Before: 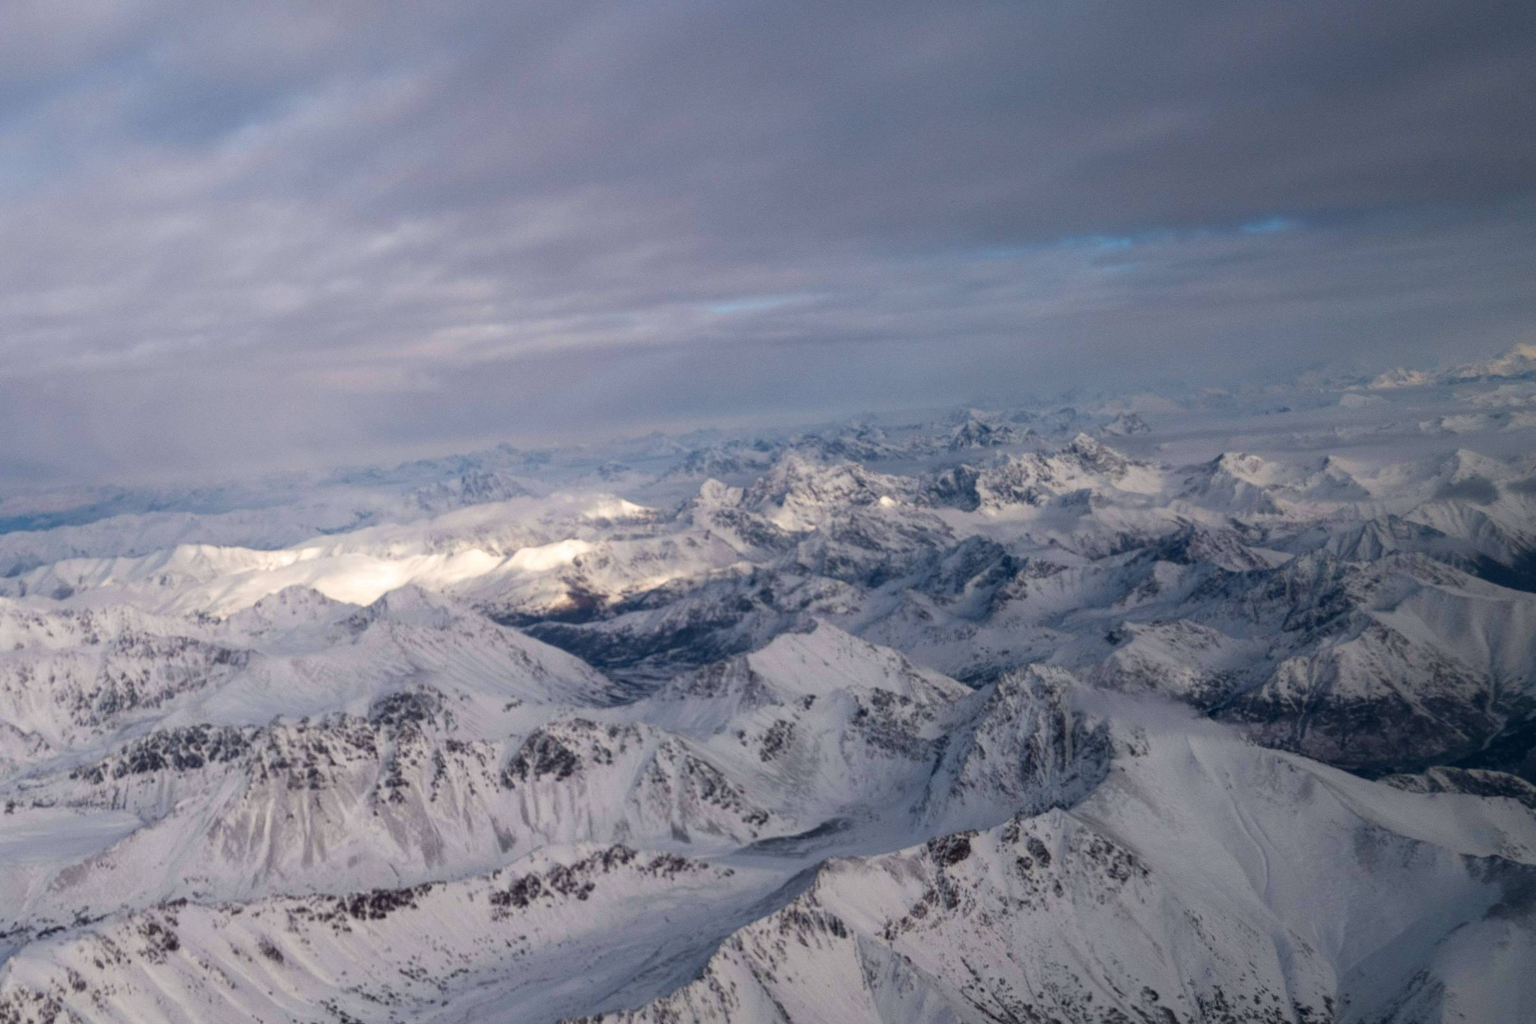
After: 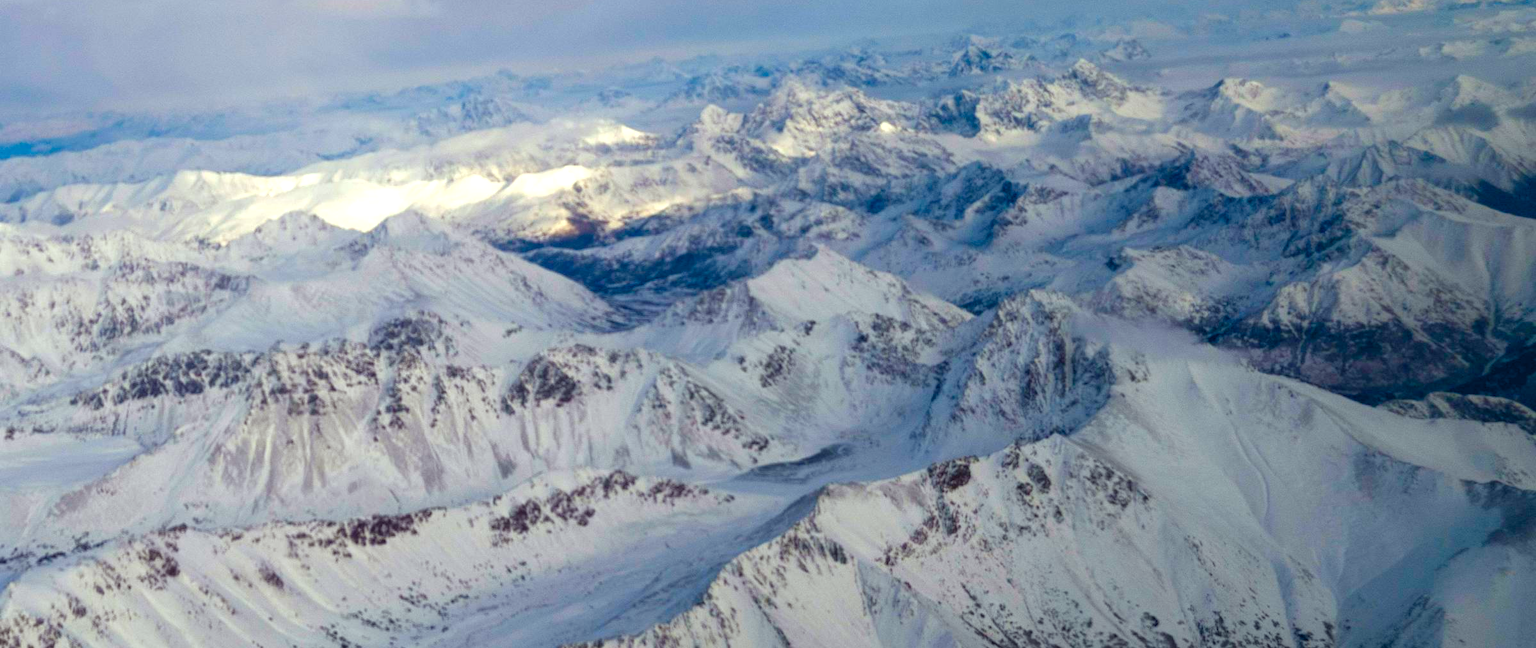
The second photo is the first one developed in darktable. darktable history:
color balance rgb: linear chroma grading › global chroma 14.45%, perceptual saturation grading › global saturation 34.58%, perceptual saturation grading › highlights -29.831%, perceptual saturation grading › shadows 34.99%, perceptual brilliance grading › global brilliance 10.622%, perceptual brilliance grading › shadows 14.453%, global vibrance 14.572%
crop and rotate: top 36.597%
color correction: highlights a* -8.52, highlights b* 3.21
